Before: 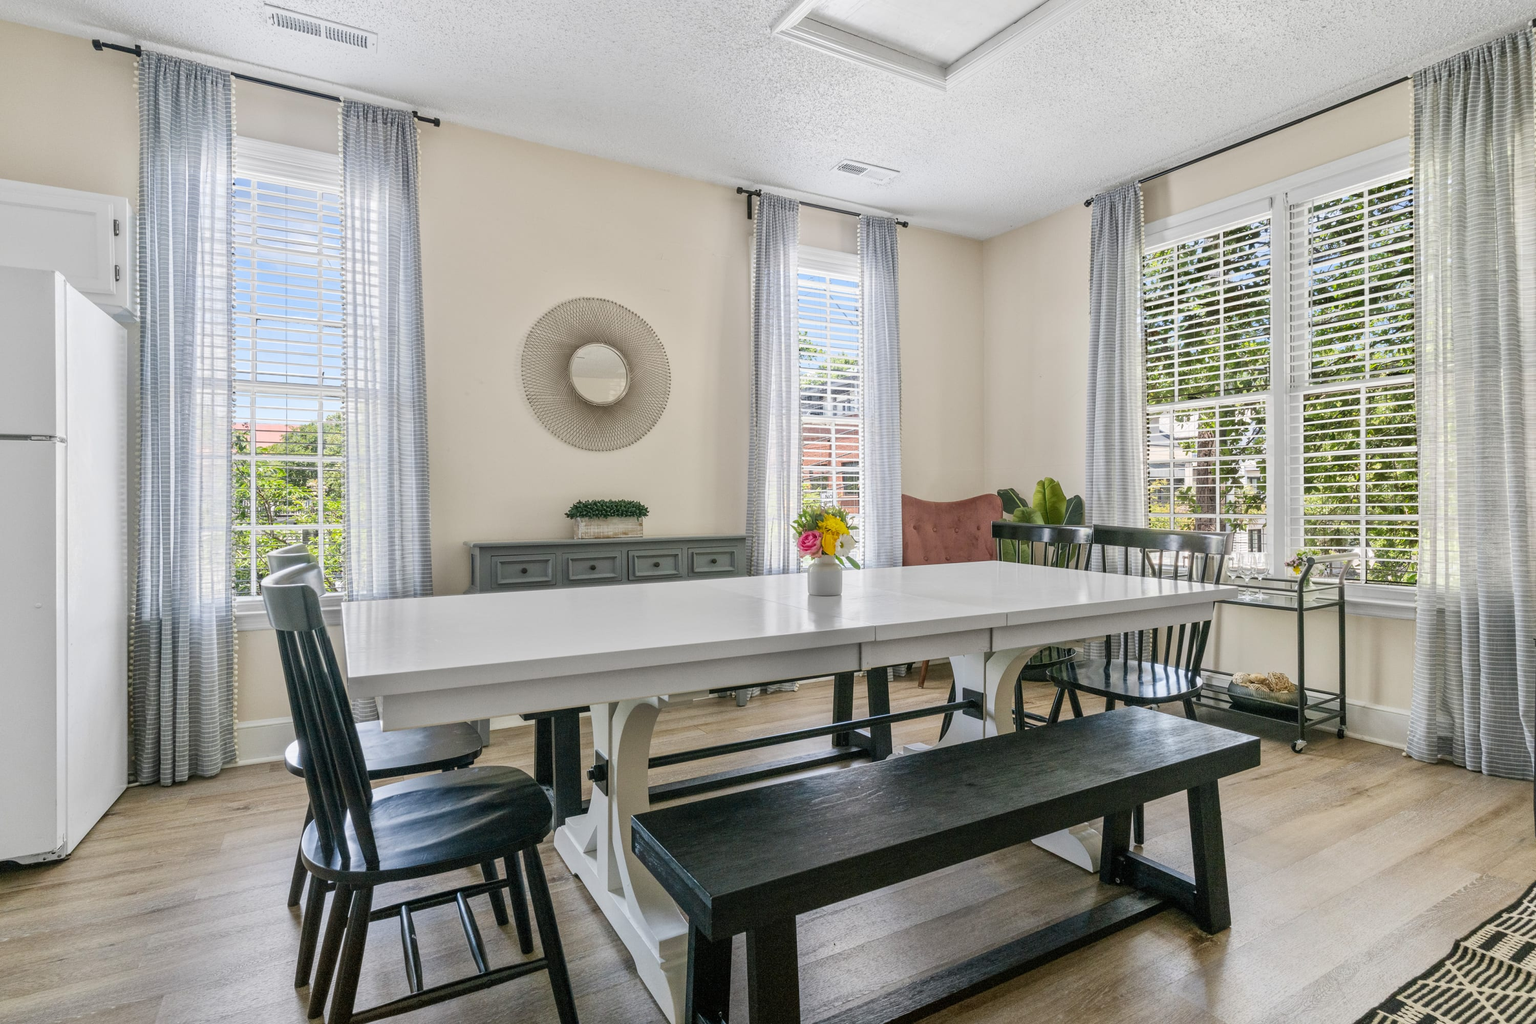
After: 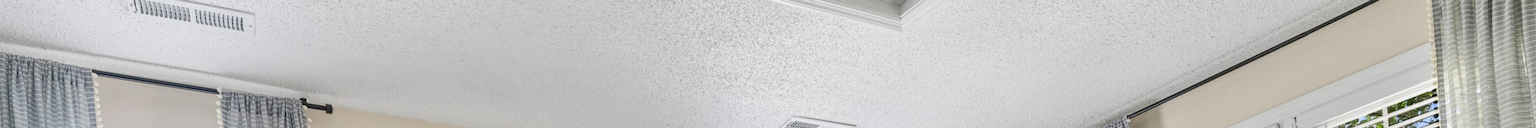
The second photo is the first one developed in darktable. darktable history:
crop and rotate: left 9.644%, top 9.491%, right 6.021%, bottom 80.509%
rotate and perspective: rotation -4.25°, automatic cropping off
